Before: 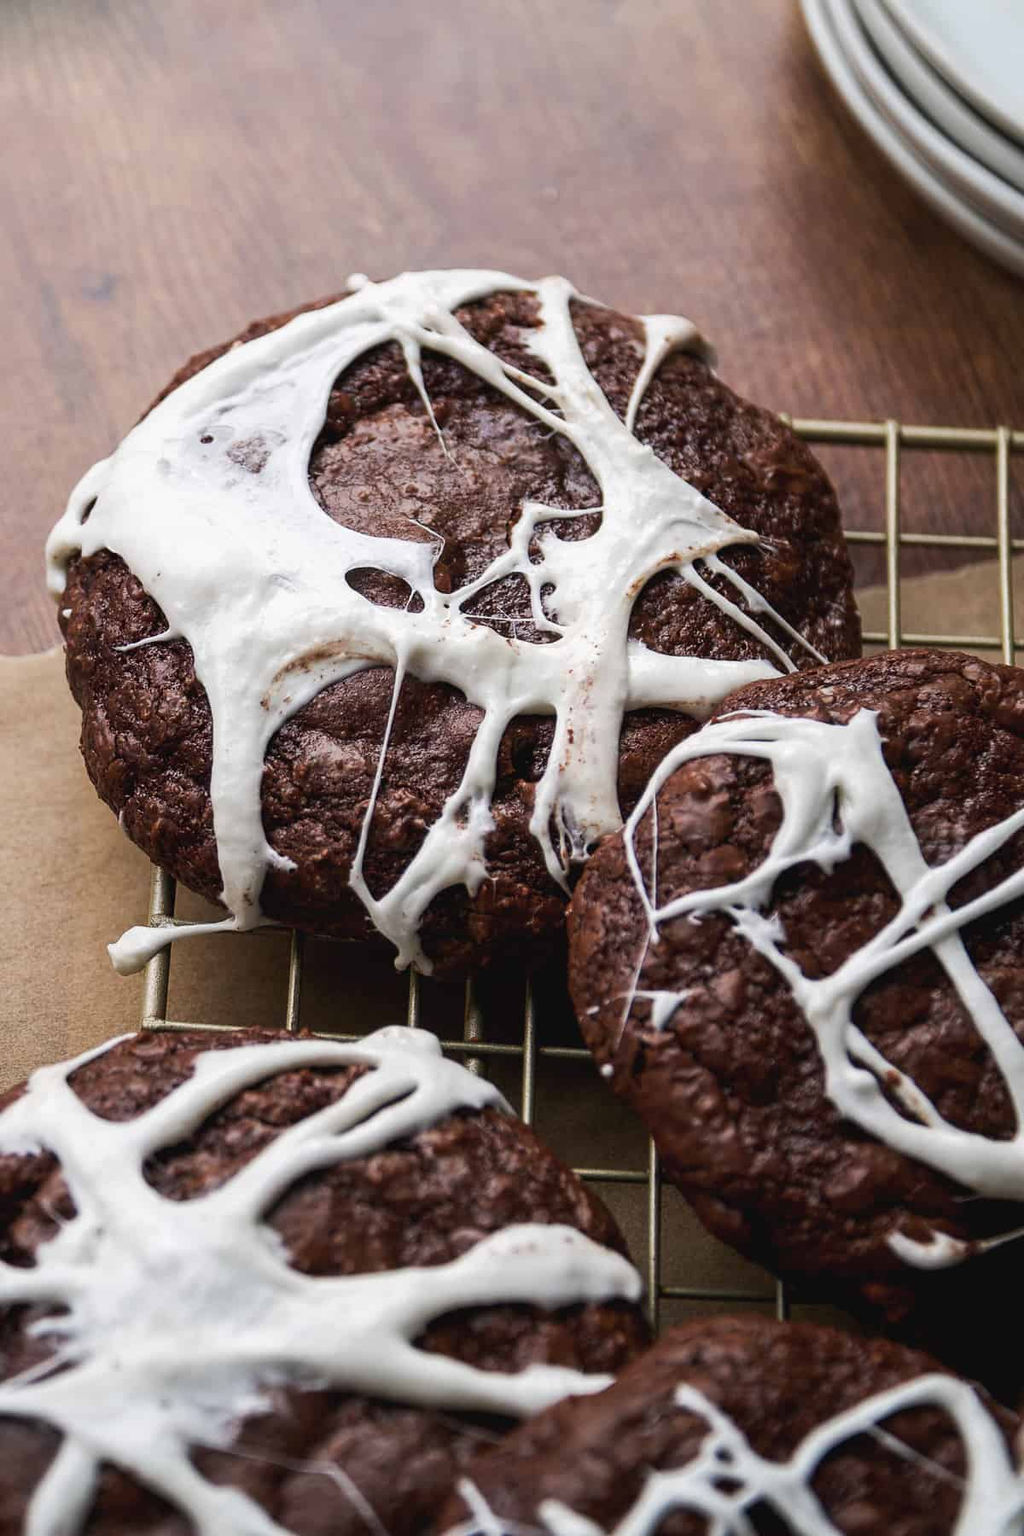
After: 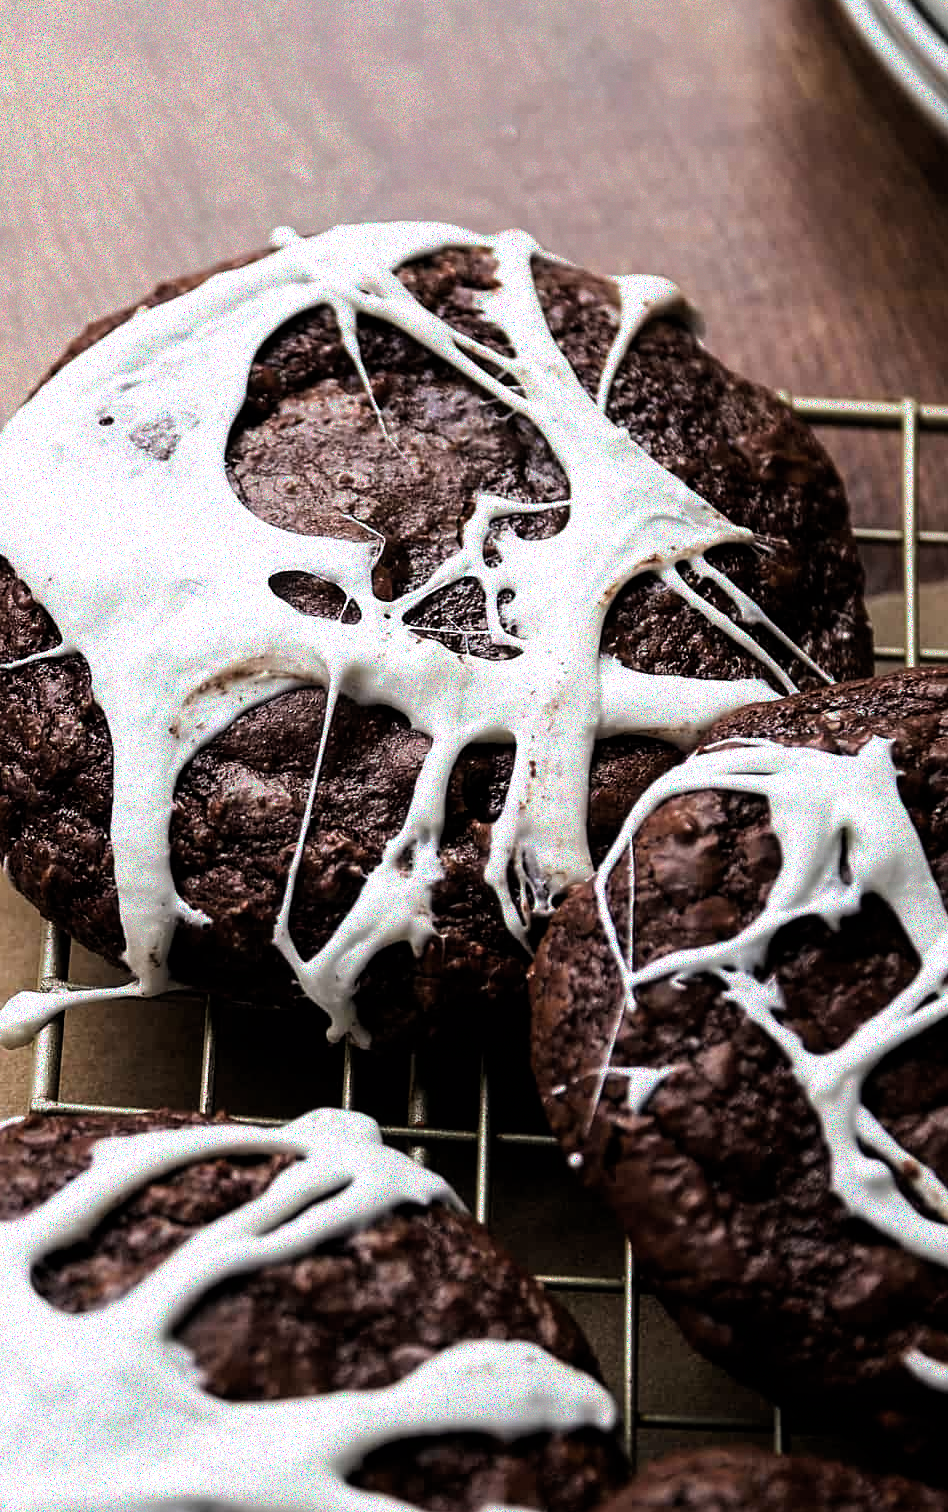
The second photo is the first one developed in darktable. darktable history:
crop: left 11.395%, top 5.257%, right 9.596%, bottom 10.707%
sharpen: amount 0.203
filmic rgb: black relative exposure -8.19 EV, white relative exposure 2.2 EV, threshold -0.328 EV, transition 3.19 EV, structure ↔ texture 99.48%, target white luminance 99.906%, hardness 7.08, latitude 75.19%, contrast 1.319, highlights saturation mix -1.52%, shadows ↔ highlights balance 29.67%, iterations of high-quality reconstruction 0, enable highlight reconstruction true
